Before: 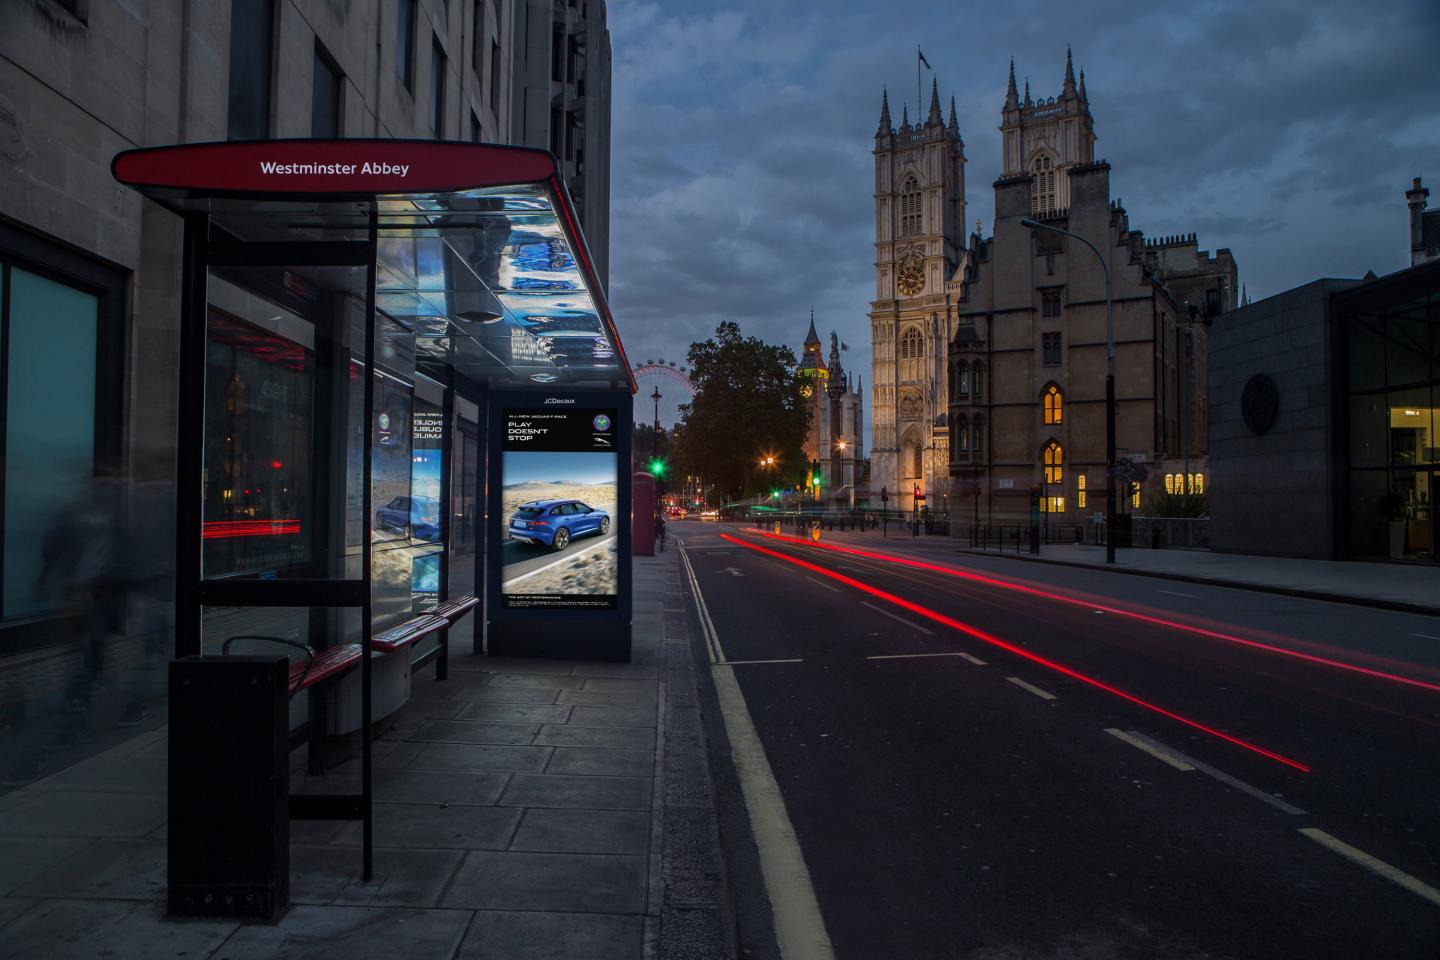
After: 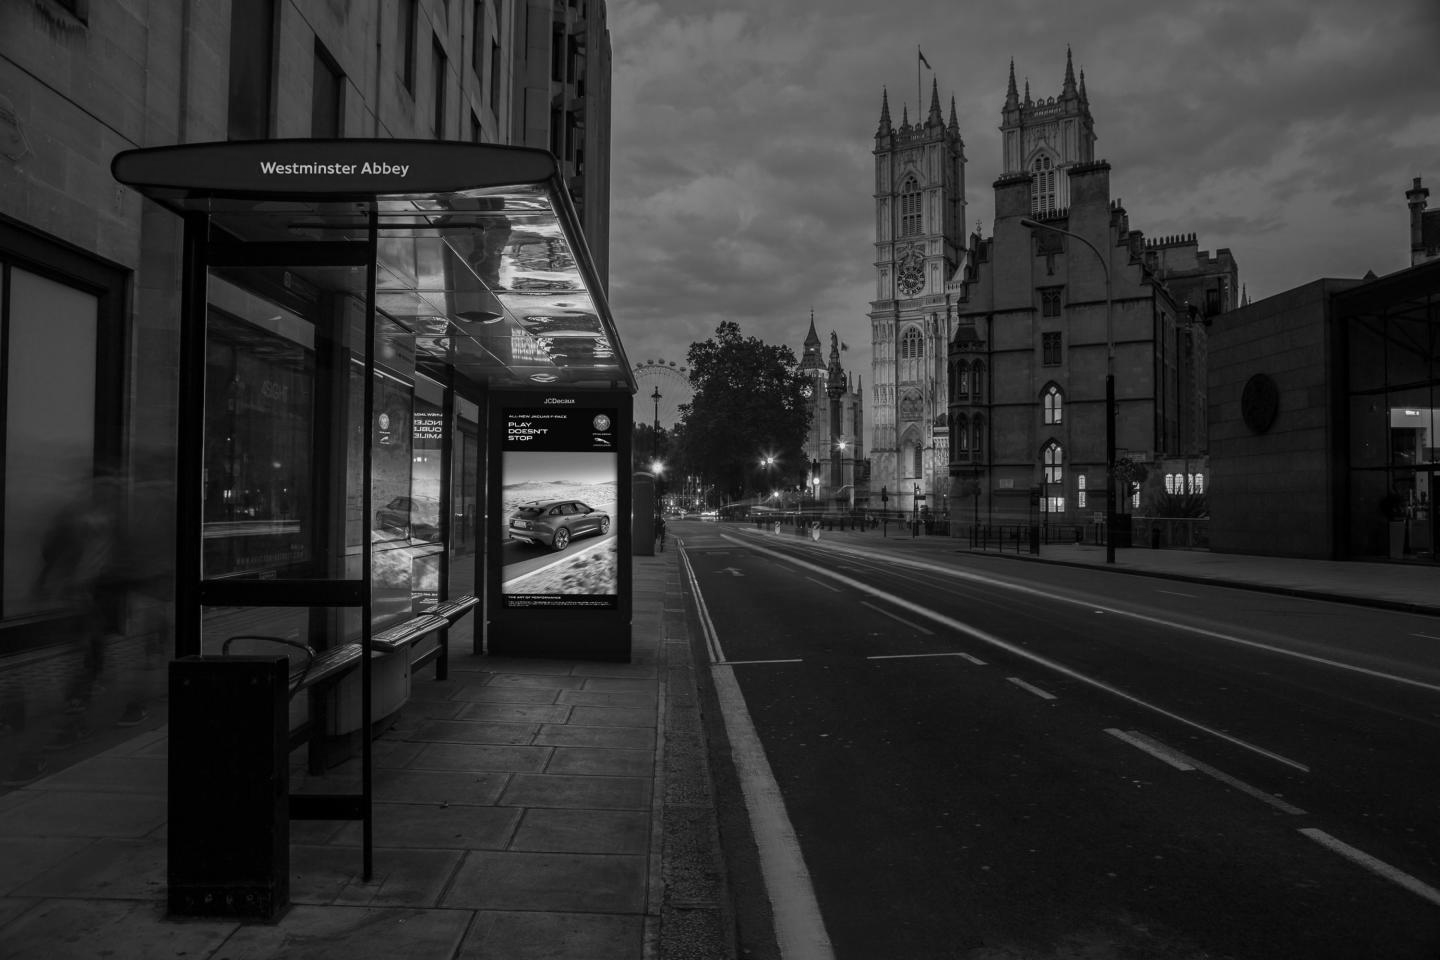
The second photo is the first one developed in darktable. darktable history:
monochrome: on, module defaults
white balance: red 1.009, blue 0.985
